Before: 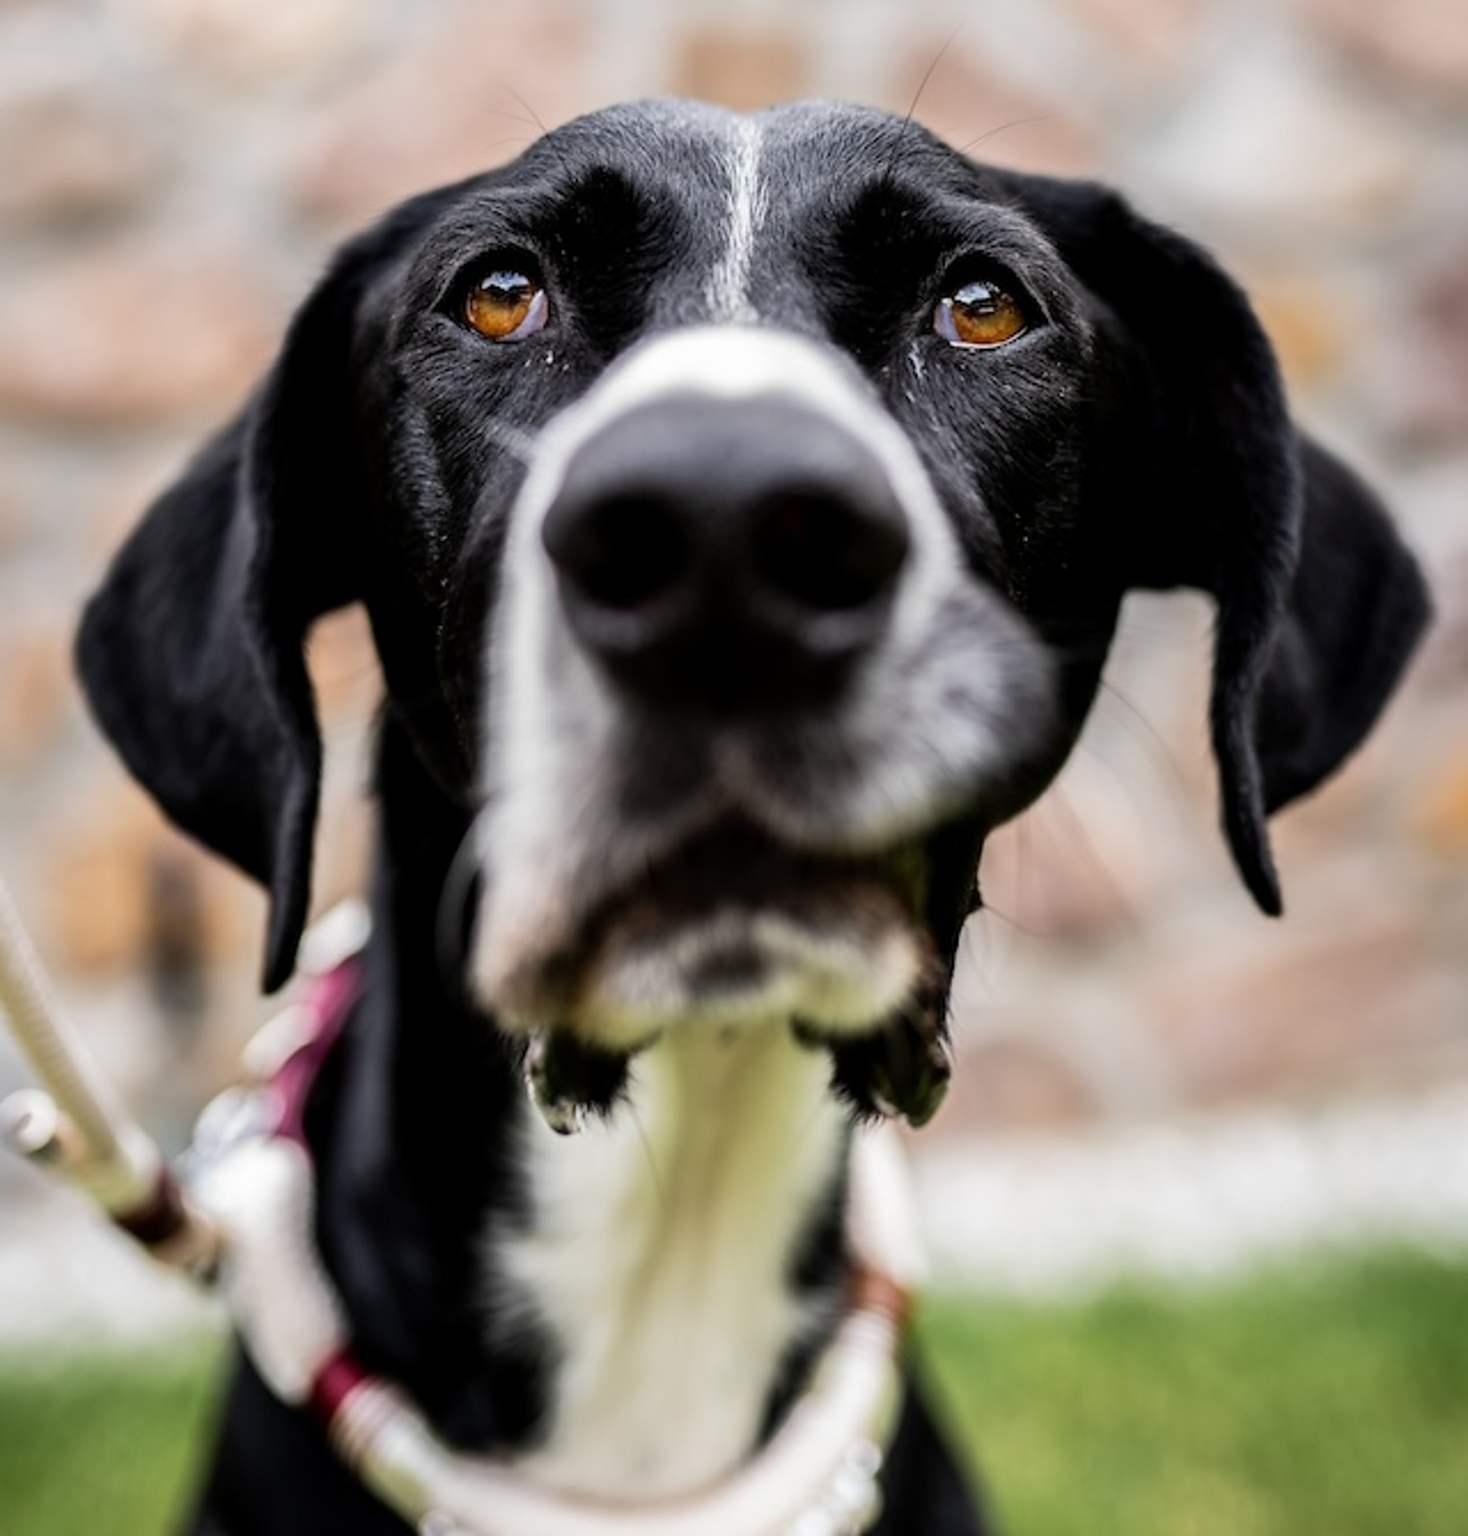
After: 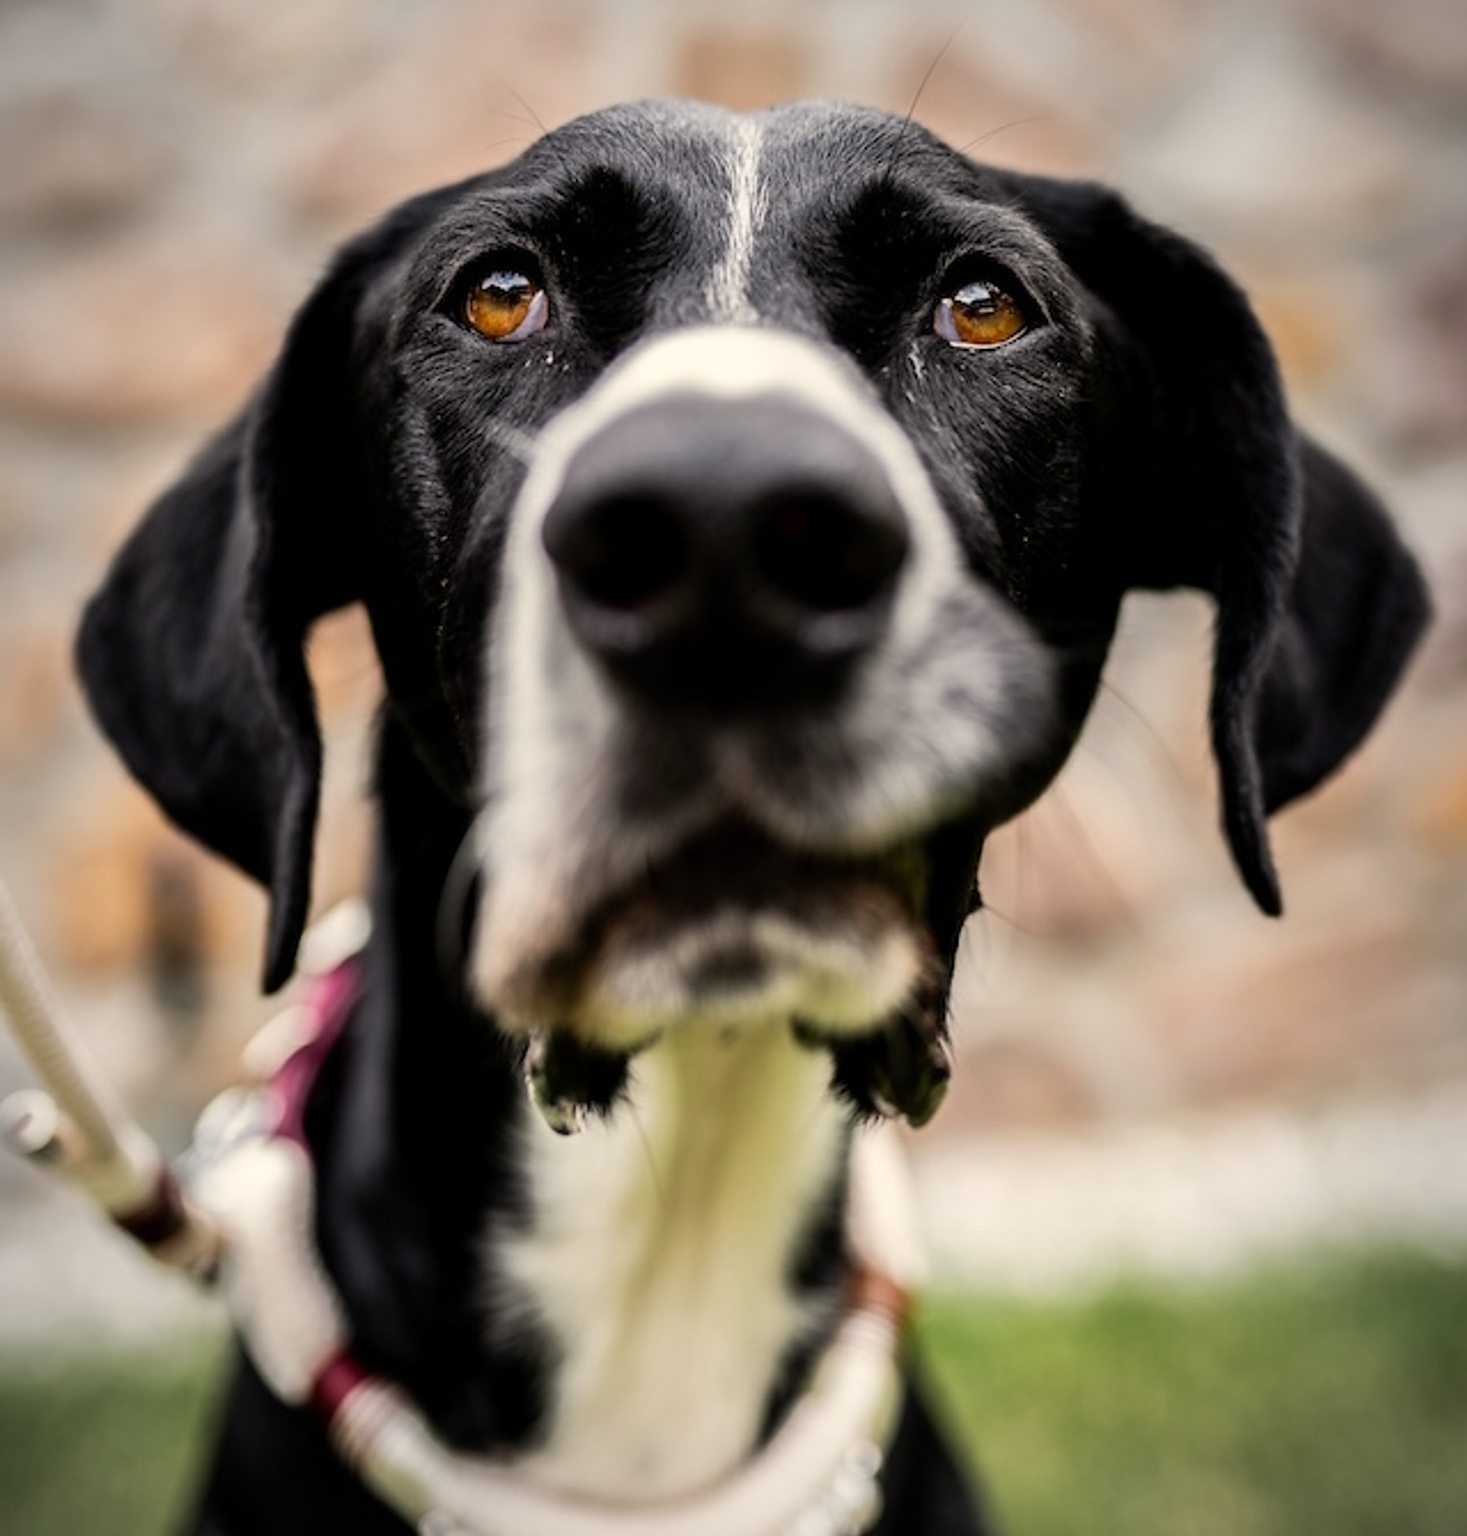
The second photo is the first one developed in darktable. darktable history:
vignetting: fall-off radius 60.92%
color calibration: x 0.329, y 0.345, temperature 5633 K
